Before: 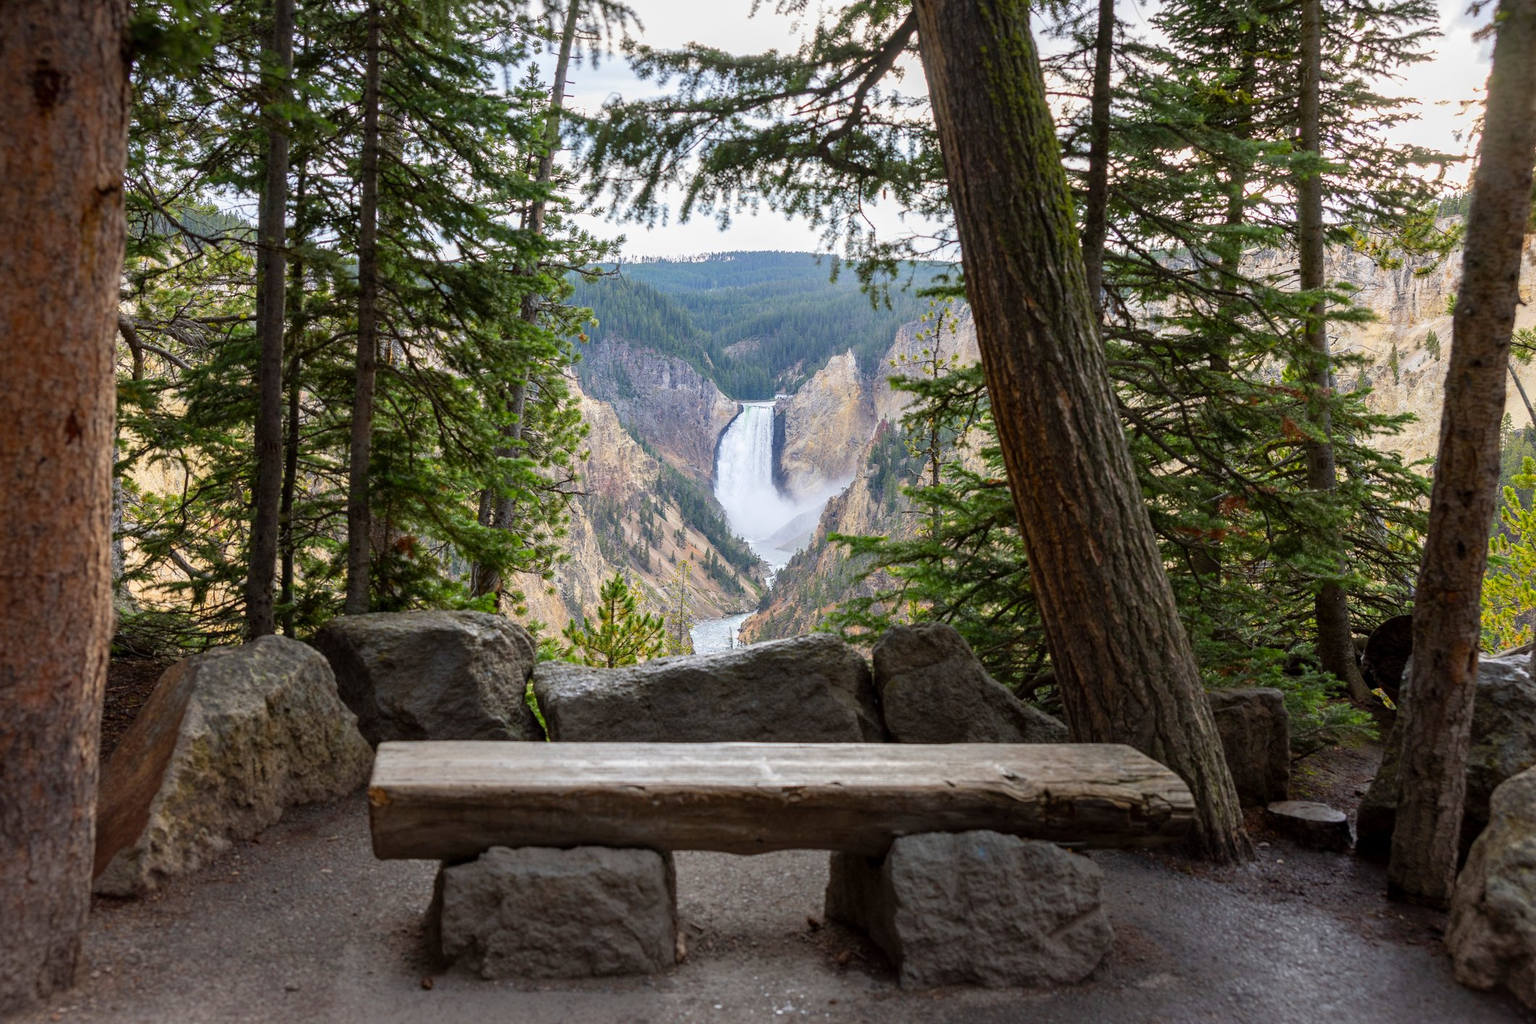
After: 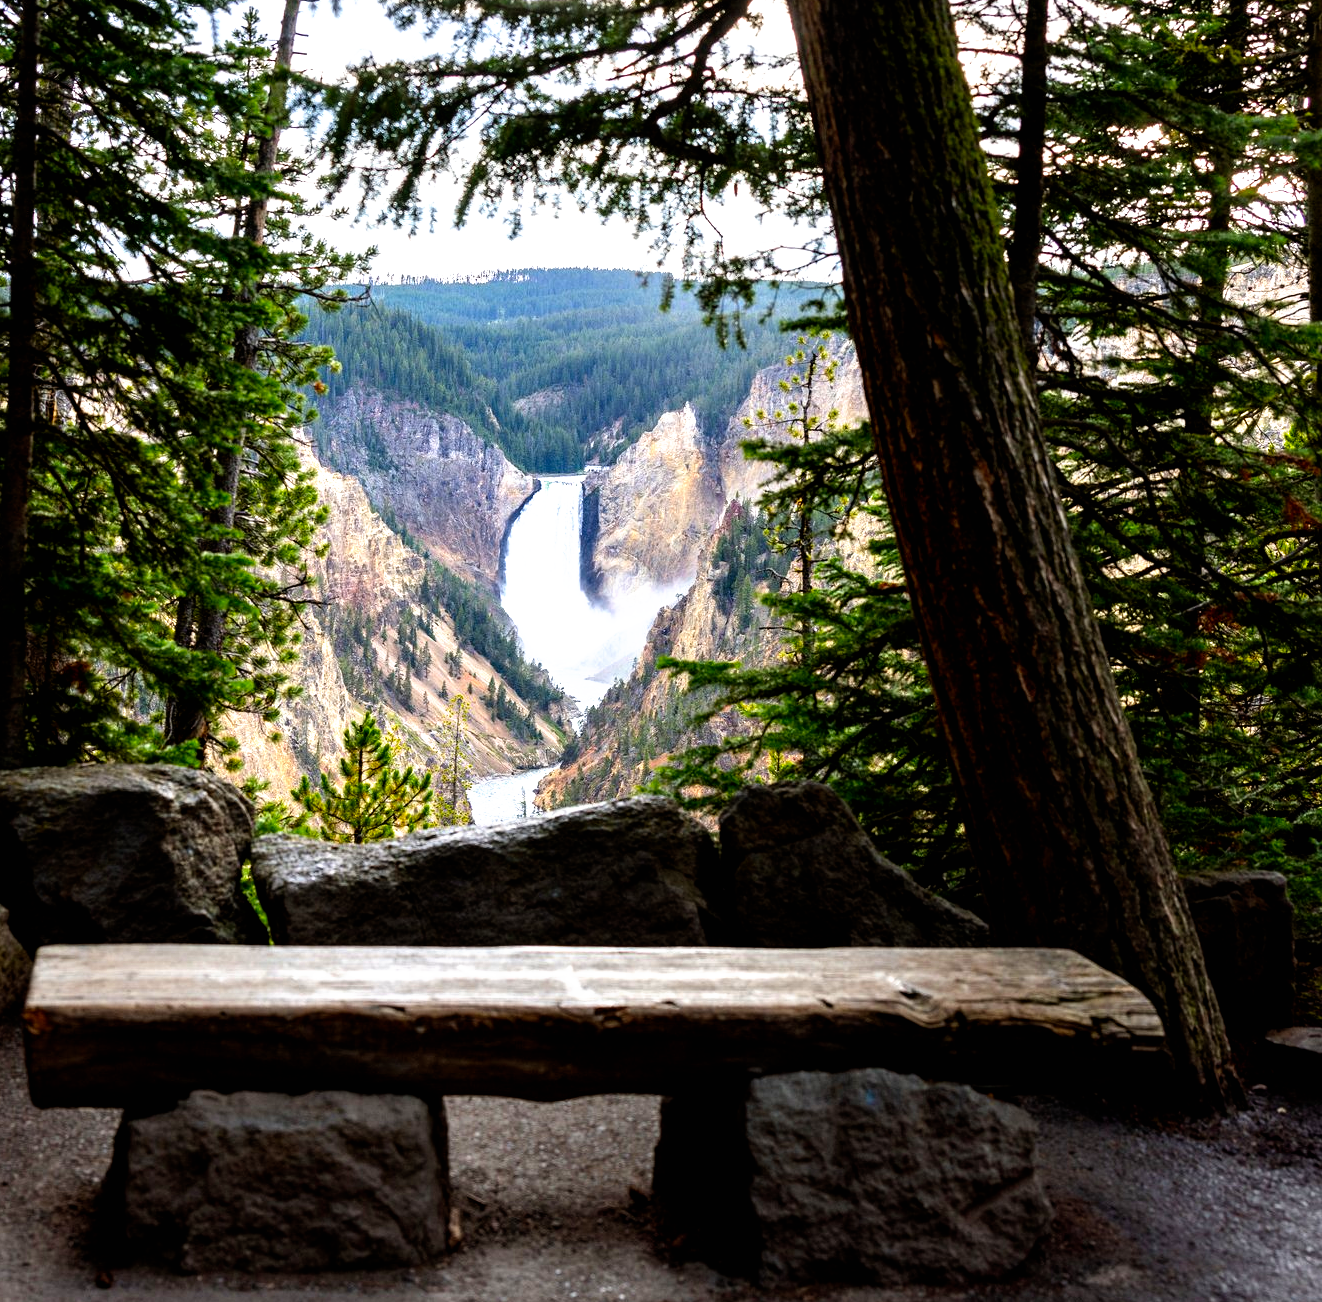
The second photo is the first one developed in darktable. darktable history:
filmic rgb: black relative exposure -8.2 EV, white relative exposure 2.2 EV, threshold 3 EV, hardness 7.11, latitude 85.74%, contrast 1.696, highlights saturation mix -4%, shadows ↔ highlights balance -2.69%, preserve chrominance no, color science v5 (2021), contrast in shadows safe, contrast in highlights safe, enable highlight reconstruction true
crop and rotate: left 22.918%, top 5.629%, right 14.711%, bottom 2.247%
exposure: compensate exposure bias true, compensate highlight preservation false
